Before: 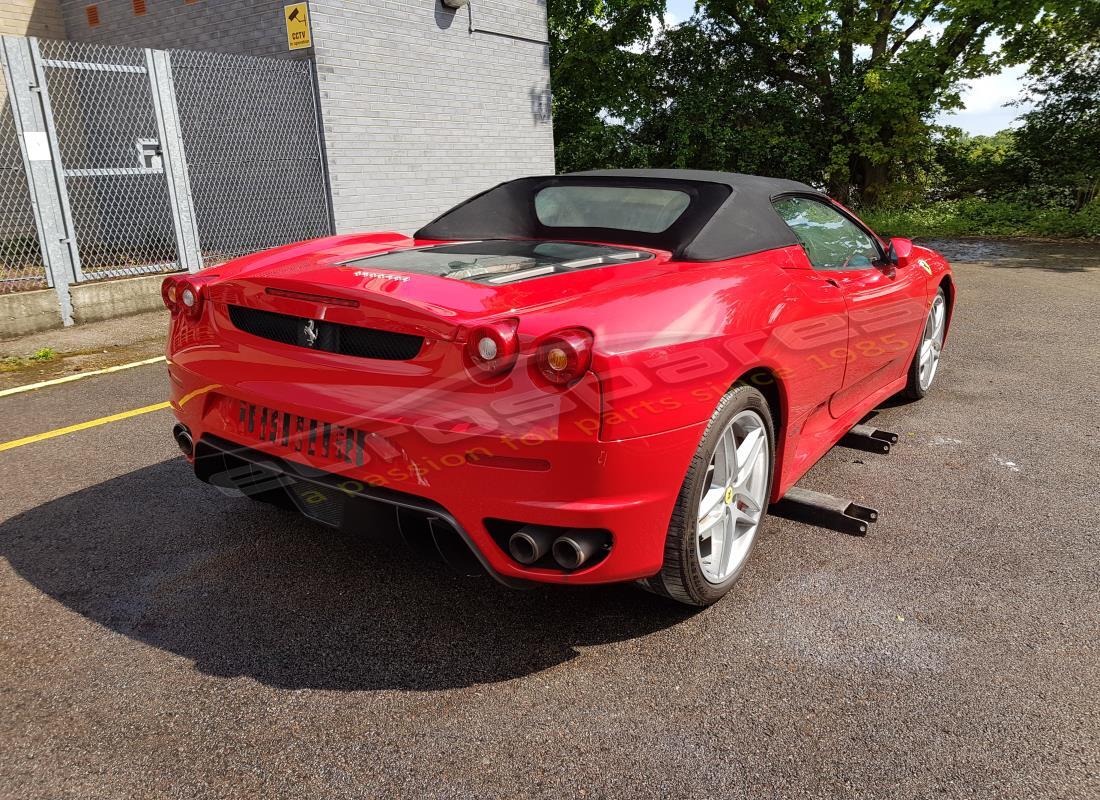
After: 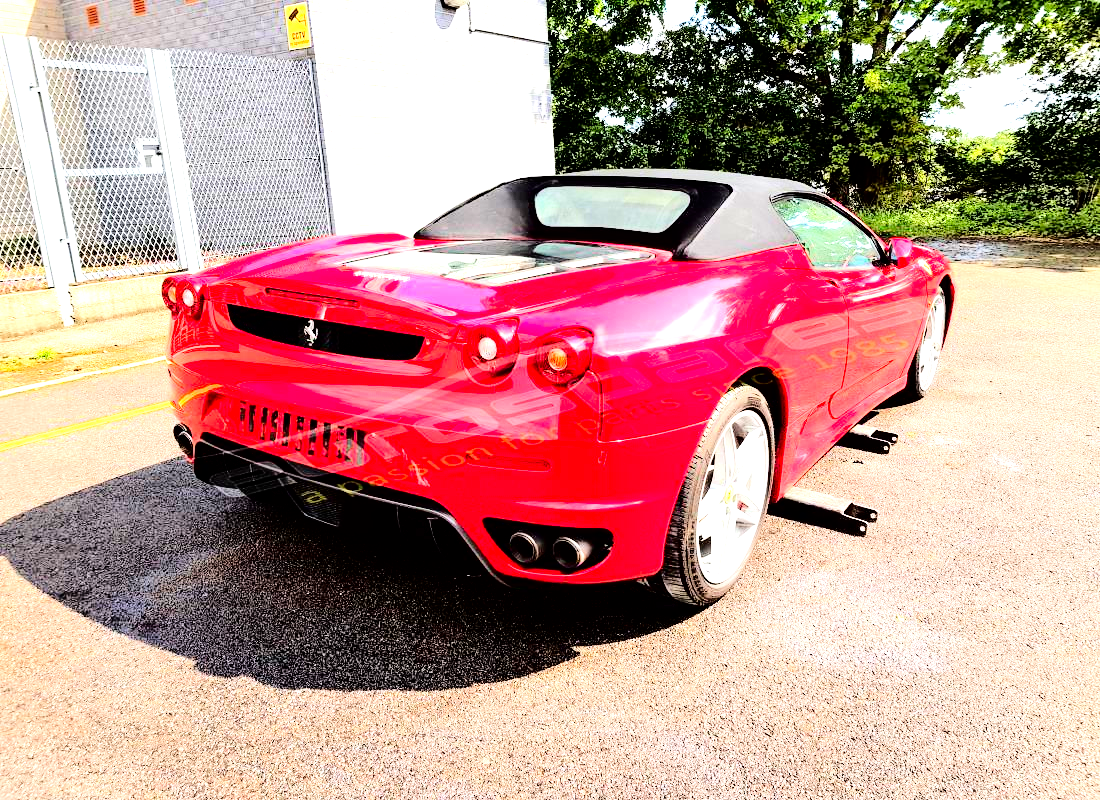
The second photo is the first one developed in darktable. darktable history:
base curve: curves: ch0 [(0, 0) (0.036, 0.01) (0.123, 0.254) (0.258, 0.504) (0.507, 0.748) (1, 1)]
contrast brightness saturation: contrast 0.194, brightness -0.236, saturation 0.114
exposure: black level correction 0.001, exposure 1.719 EV, compensate highlight preservation false
